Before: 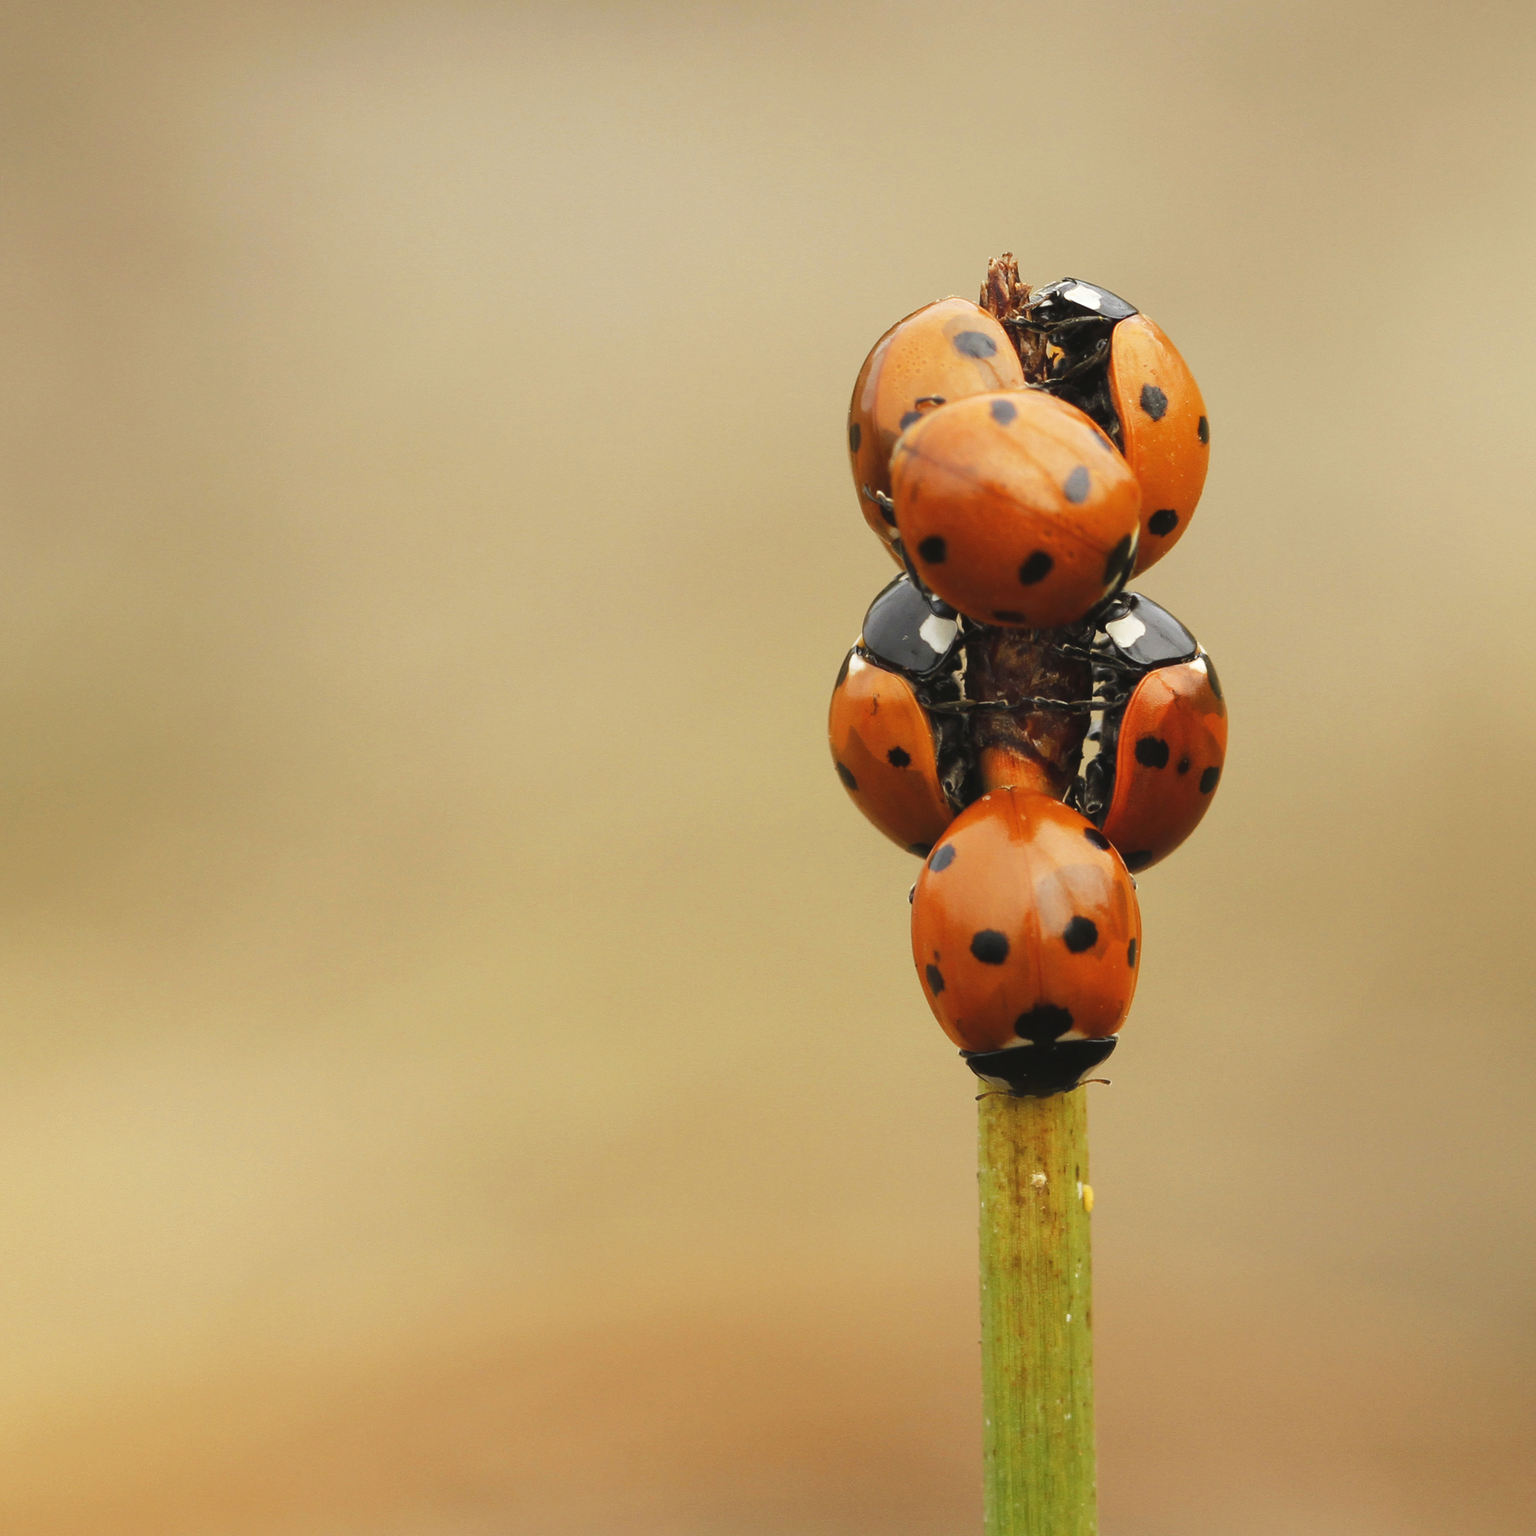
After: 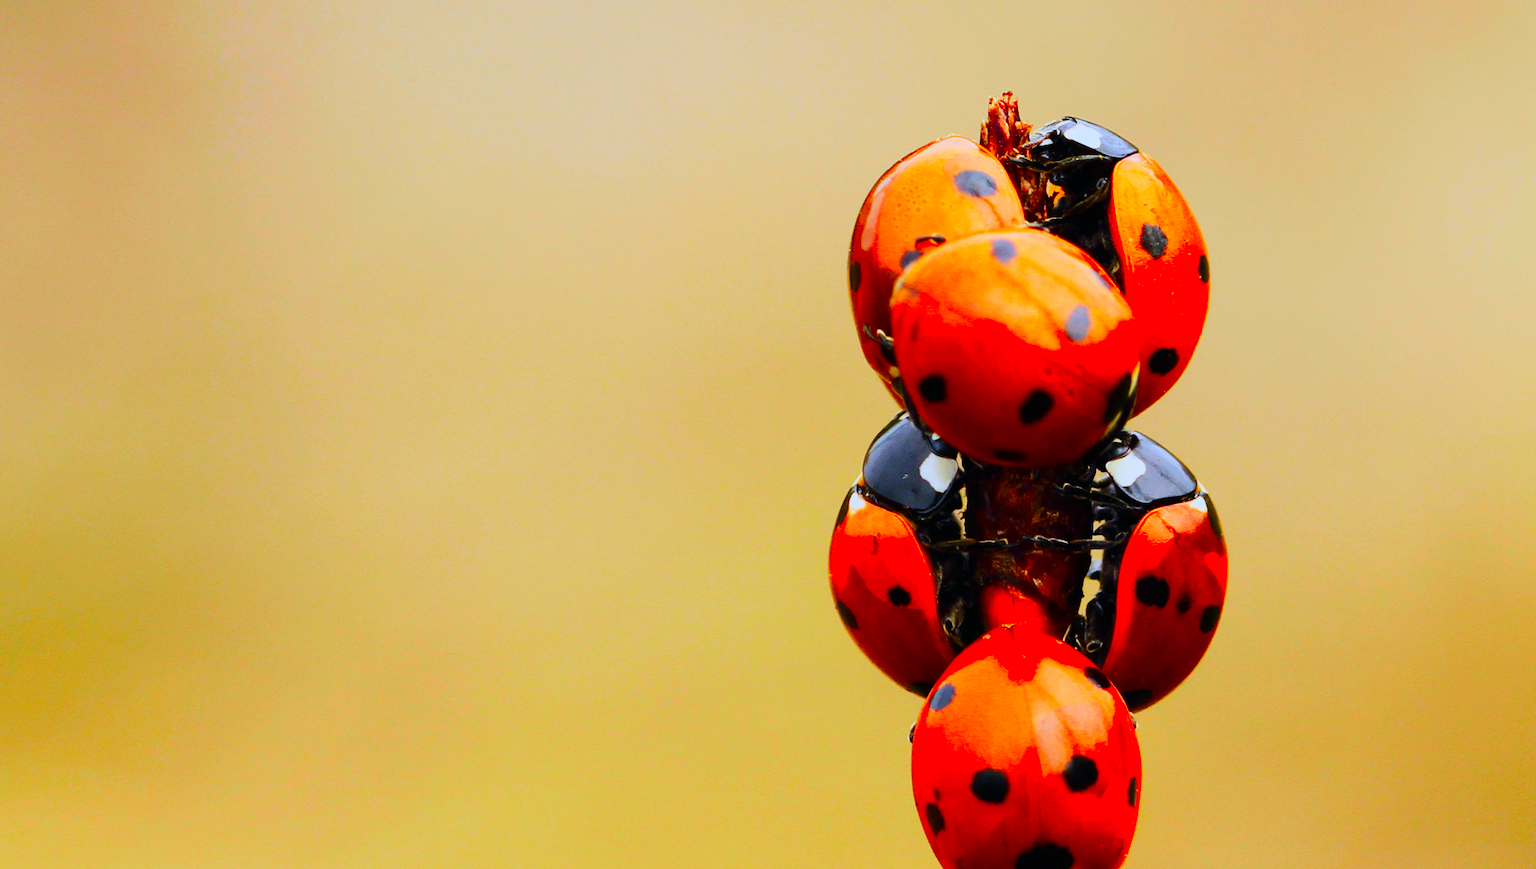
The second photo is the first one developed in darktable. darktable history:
contrast brightness saturation: contrast 0.276
filmic rgb: black relative exposure -7.65 EV, white relative exposure 4.56 EV, hardness 3.61, contrast 1.059
color correction: highlights b* -0.028, saturation 2.95
crop and rotate: top 10.541%, bottom 32.824%
color calibration: gray › normalize channels true, illuminant as shot in camera, x 0.37, y 0.382, temperature 4319.82 K, gamut compression 0.02
